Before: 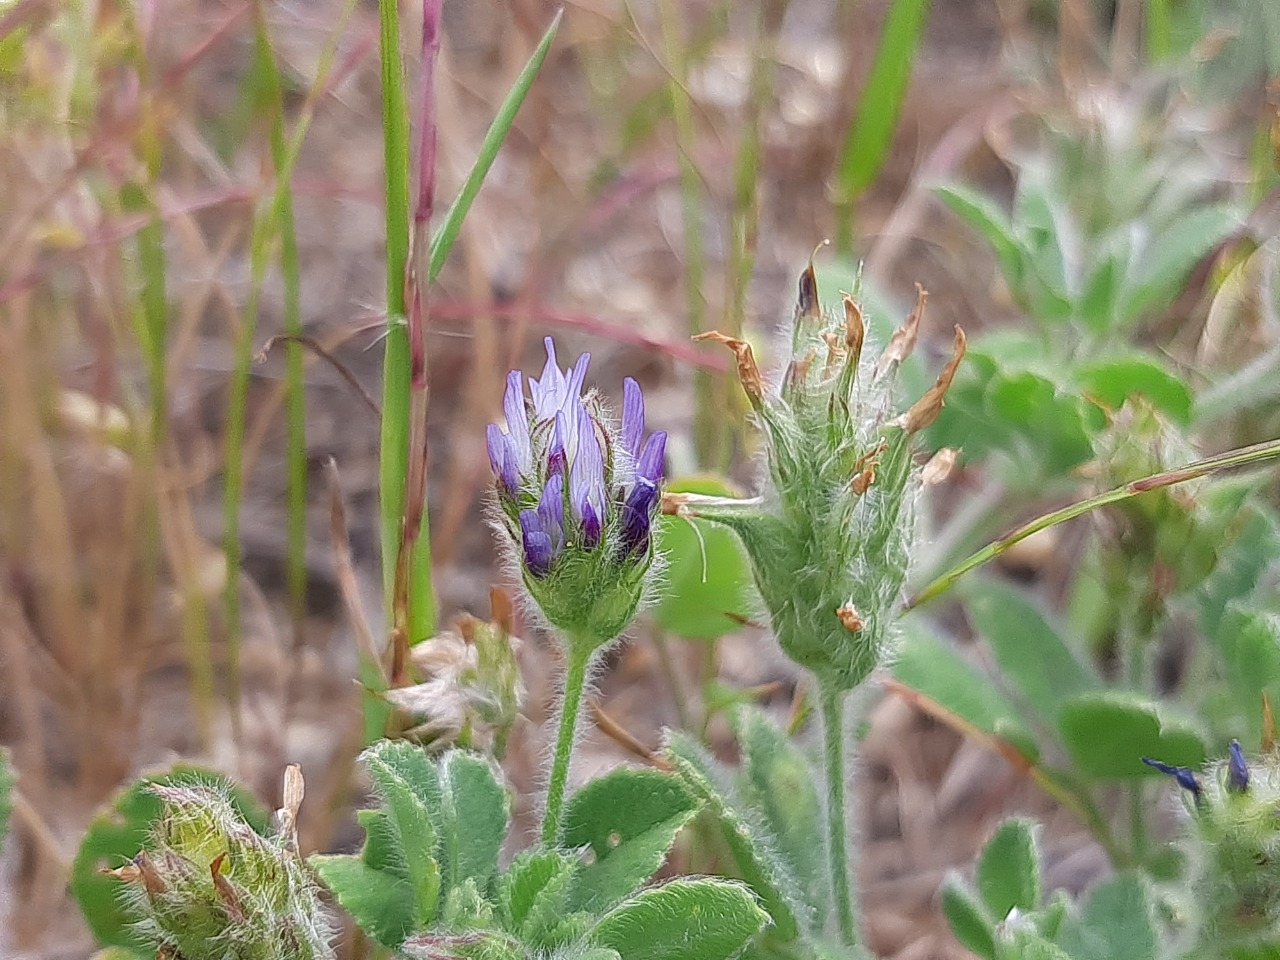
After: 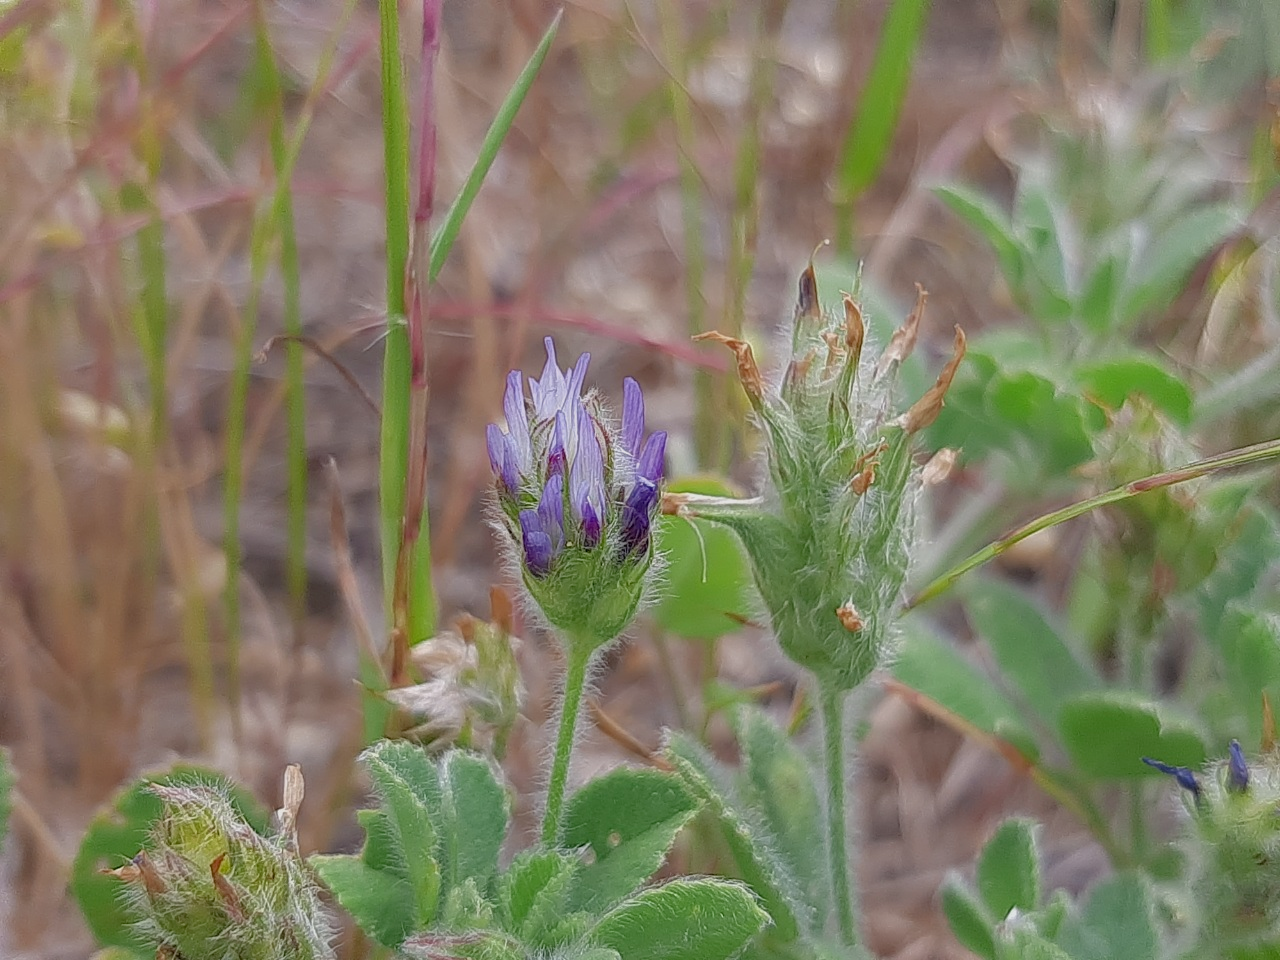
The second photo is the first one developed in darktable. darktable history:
tone equalizer: -8 EV 0.233 EV, -7 EV 0.452 EV, -6 EV 0.437 EV, -5 EV 0.242 EV, -3 EV -0.284 EV, -2 EV -0.424 EV, -1 EV -0.428 EV, +0 EV -0.252 EV, edges refinement/feathering 500, mask exposure compensation -1.57 EV, preserve details no
